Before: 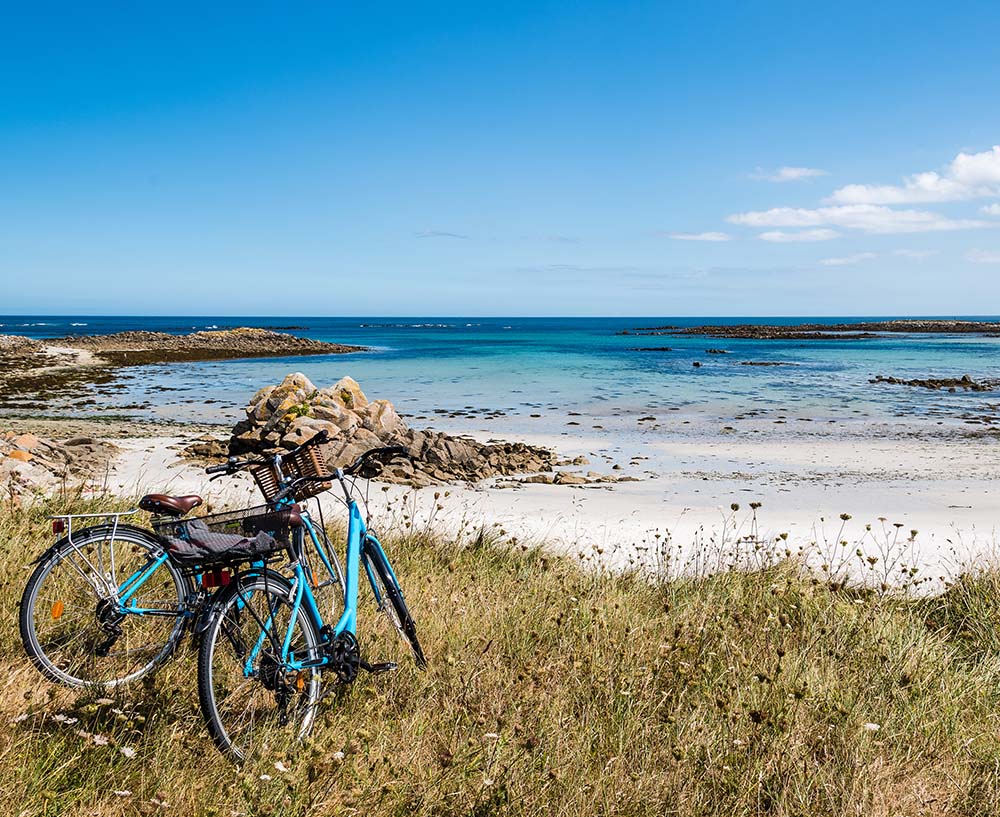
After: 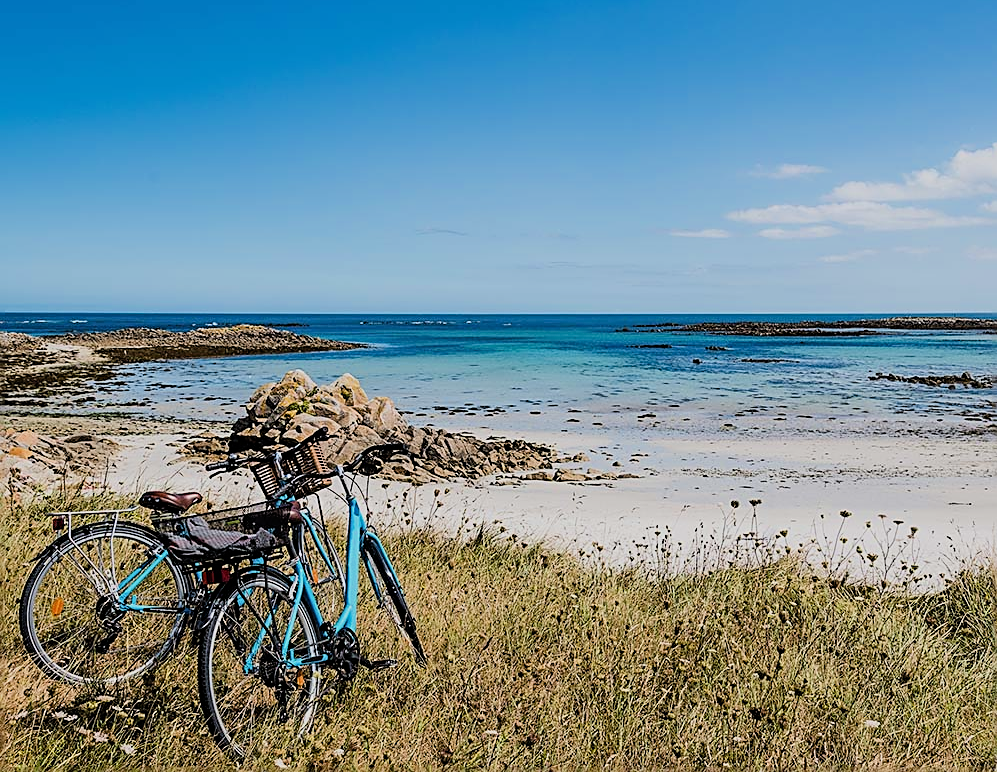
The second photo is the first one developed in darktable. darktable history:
crop: top 0.448%, right 0.264%, bottom 5.045%
filmic rgb: black relative exposure -7.65 EV, white relative exposure 4.56 EV, hardness 3.61, color science v6 (2022)
sharpen: amount 0.75
